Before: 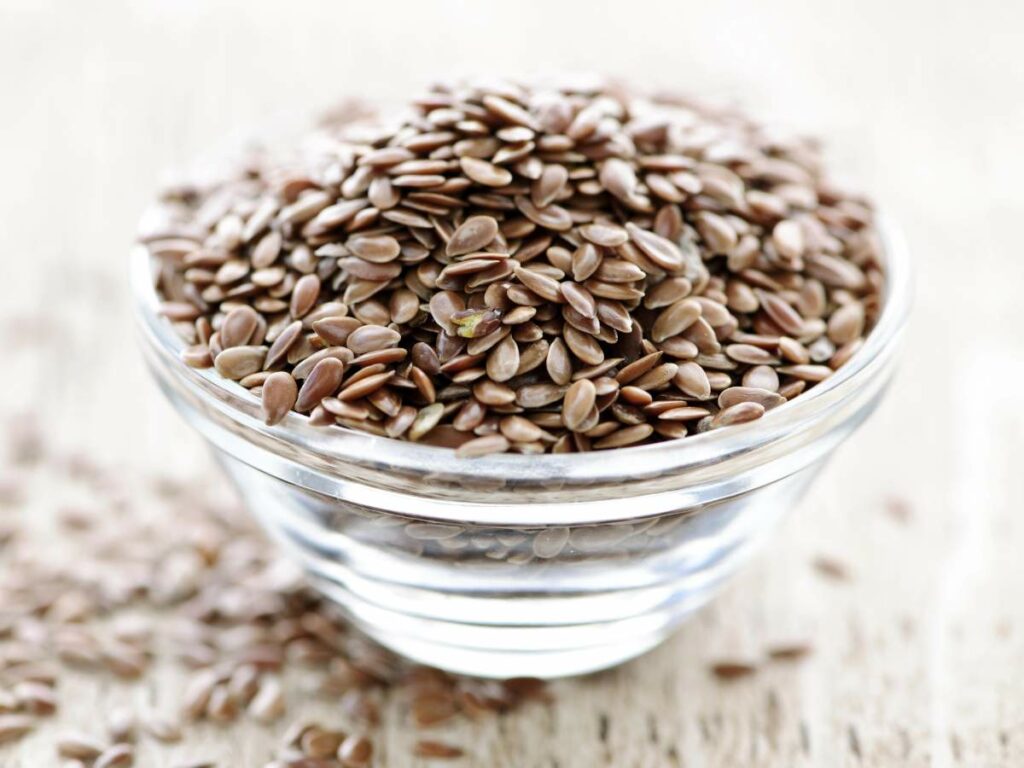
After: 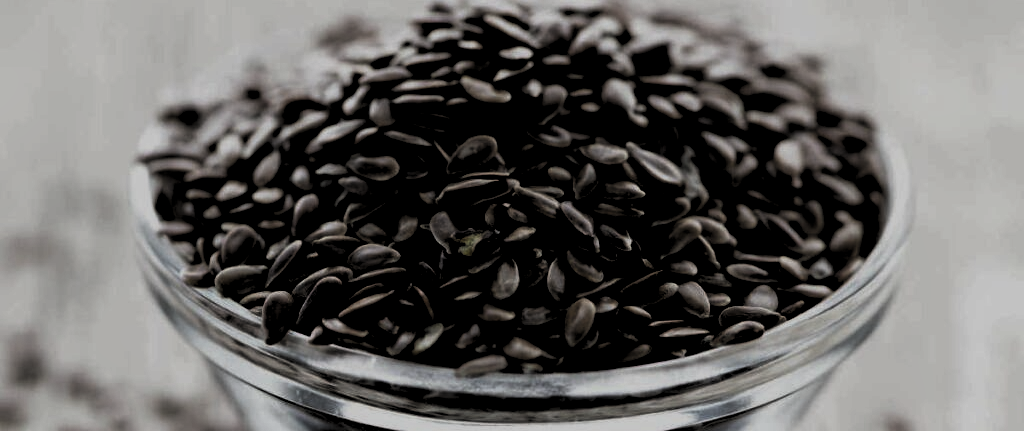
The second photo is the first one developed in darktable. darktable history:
crop and rotate: top 10.605%, bottom 33.274%
levels: levels [0.514, 0.759, 1]
tone equalizer: -8 EV 0.25 EV, -7 EV 0.417 EV, -6 EV 0.417 EV, -5 EV 0.25 EV, -3 EV -0.25 EV, -2 EV -0.417 EV, -1 EV -0.417 EV, +0 EV -0.25 EV, edges refinement/feathering 500, mask exposure compensation -1.57 EV, preserve details guided filter
